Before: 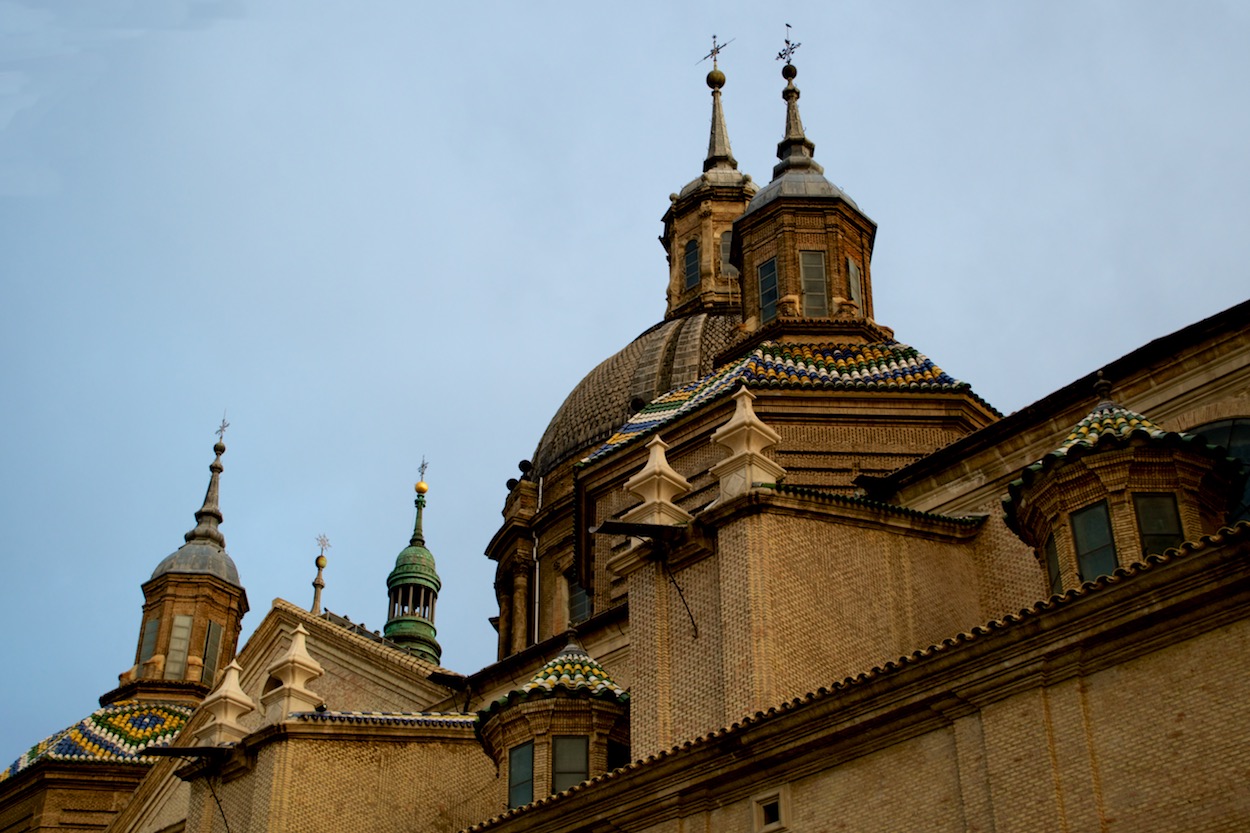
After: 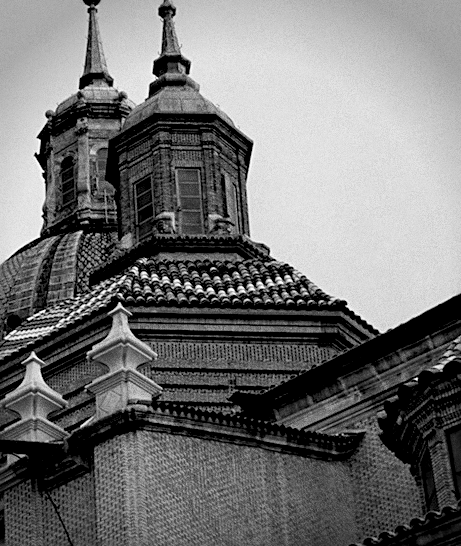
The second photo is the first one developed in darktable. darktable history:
crop and rotate: left 49.936%, top 10.094%, right 13.136%, bottom 24.256%
grain: coarseness 0.09 ISO, strength 40%
rotate and perspective: automatic cropping off
monochrome: on, module defaults
sharpen: on, module defaults
vignetting: fall-off radius 31.48%, brightness -0.472
rgb levels: levels [[0.01, 0.419, 0.839], [0, 0.5, 1], [0, 0.5, 1]]
tone curve: curves: ch0 [(0, 0) (0.003, 0.005) (0.011, 0.019) (0.025, 0.04) (0.044, 0.064) (0.069, 0.095) (0.1, 0.129) (0.136, 0.169) (0.177, 0.207) (0.224, 0.247) (0.277, 0.298) (0.335, 0.354) (0.399, 0.416) (0.468, 0.478) (0.543, 0.553) (0.623, 0.634) (0.709, 0.709) (0.801, 0.817) (0.898, 0.912) (1, 1)], preserve colors none
